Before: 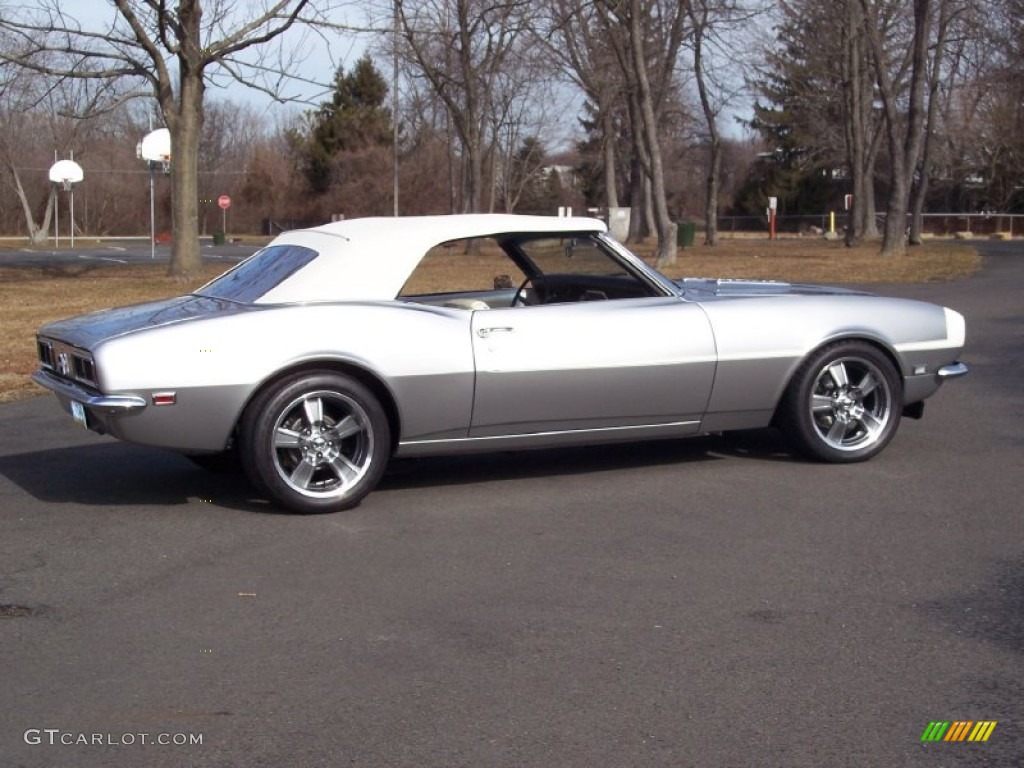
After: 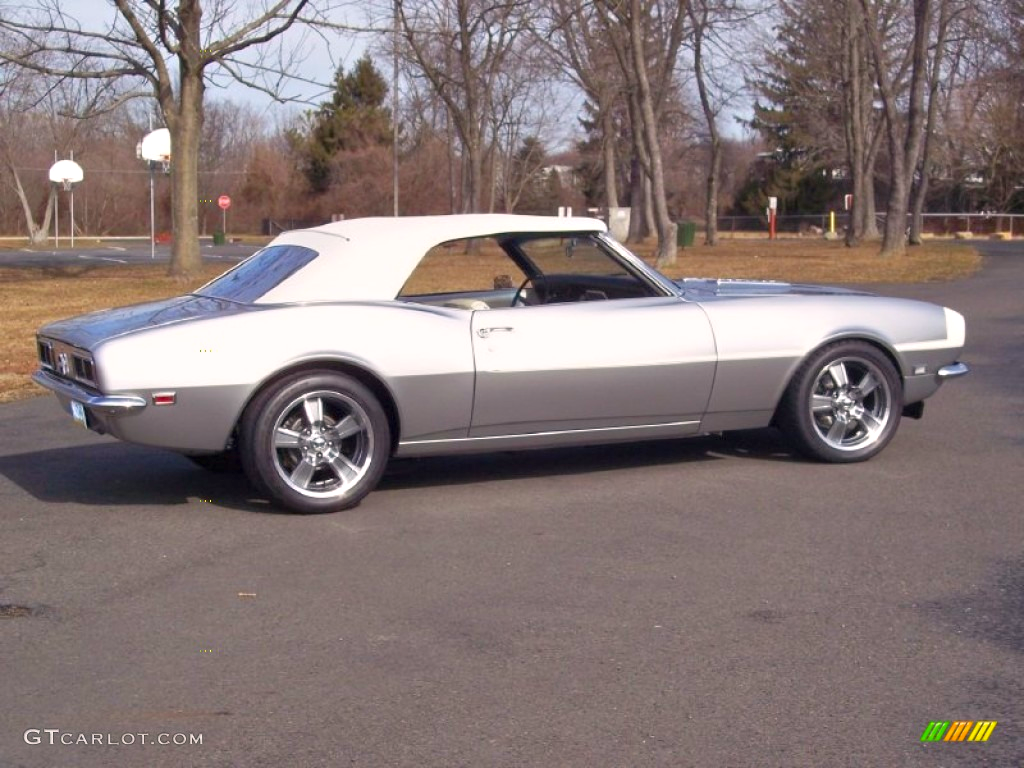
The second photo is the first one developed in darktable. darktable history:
color correction: highlights a* 3.22, highlights b* 1.93, saturation 1.19
tone equalizer: -8 EV 1 EV, -7 EV 1 EV, -6 EV 1 EV, -5 EV 1 EV, -4 EV 1 EV, -3 EV 0.75 EV, -2 EV 0.5 EV, -1 EV 0.25 EV
color balance: mode lift, gamma, gain (sRGB)
